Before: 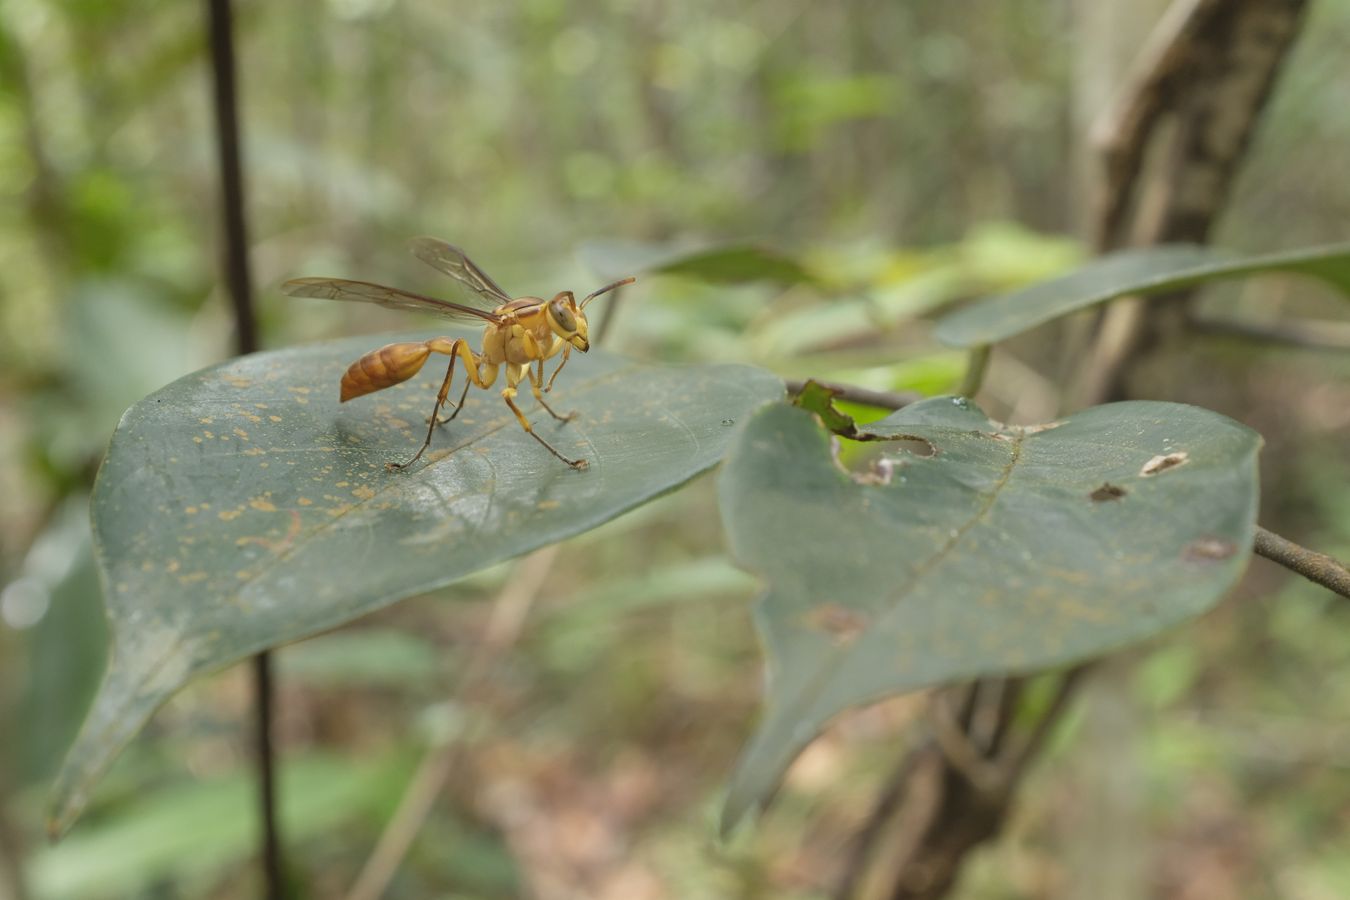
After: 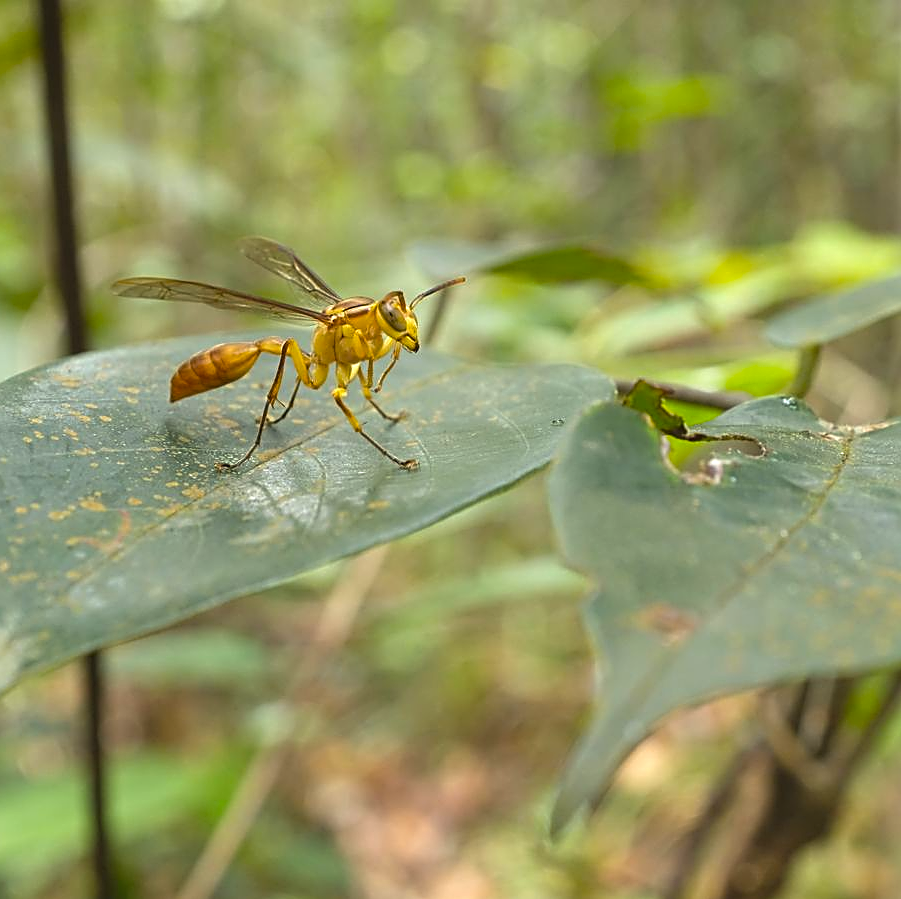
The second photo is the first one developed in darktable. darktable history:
contrast equalizer: octaves 7, y [[0.502, 0.505, 0.512, 0.529, 0.564, 0.588], [0.5 ×6], [0.502, 0.505, 0.512, 0.529, 0.564, 0.588], [0, 0.001, 0.001, 0.004, 0.008, 0.011], [0, 0.001, 0.001, 0.004, 0.008, 0.011]]
crop and rotate: left 12.664%, right 20.588%
color balance rgb: global offset › luminance 0.25%, perceptual saturation grading › global saturation 29.372%, perceptual brilliance grading › highlights 11.625%, global vibrance 20%
sharpen: on, module defaults
